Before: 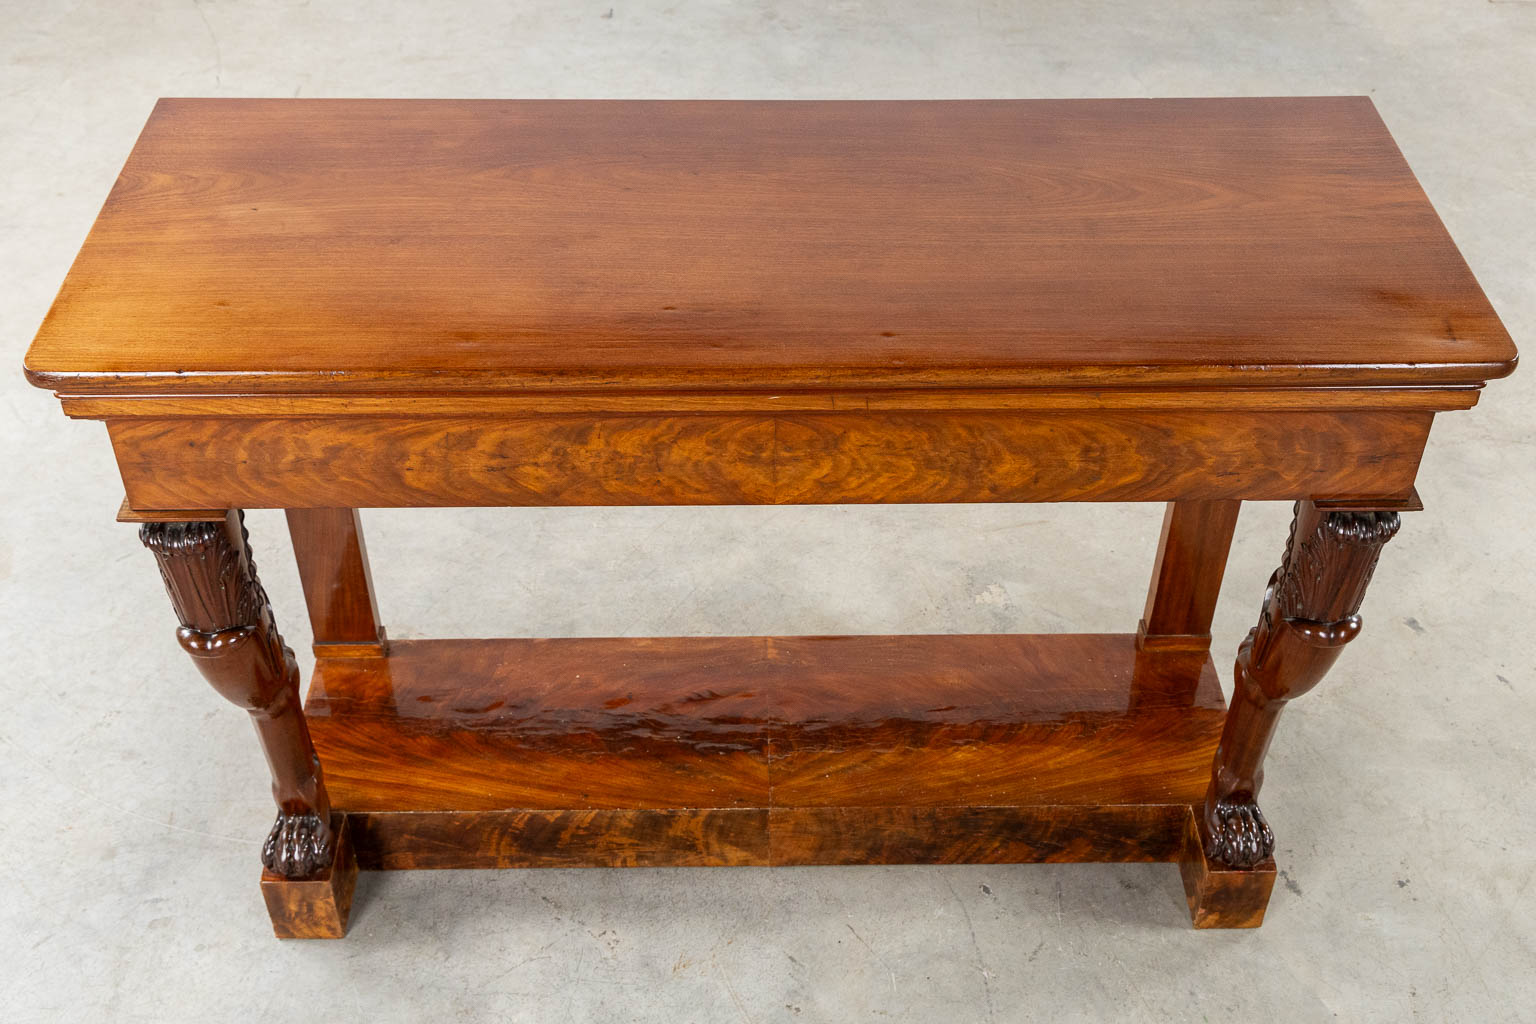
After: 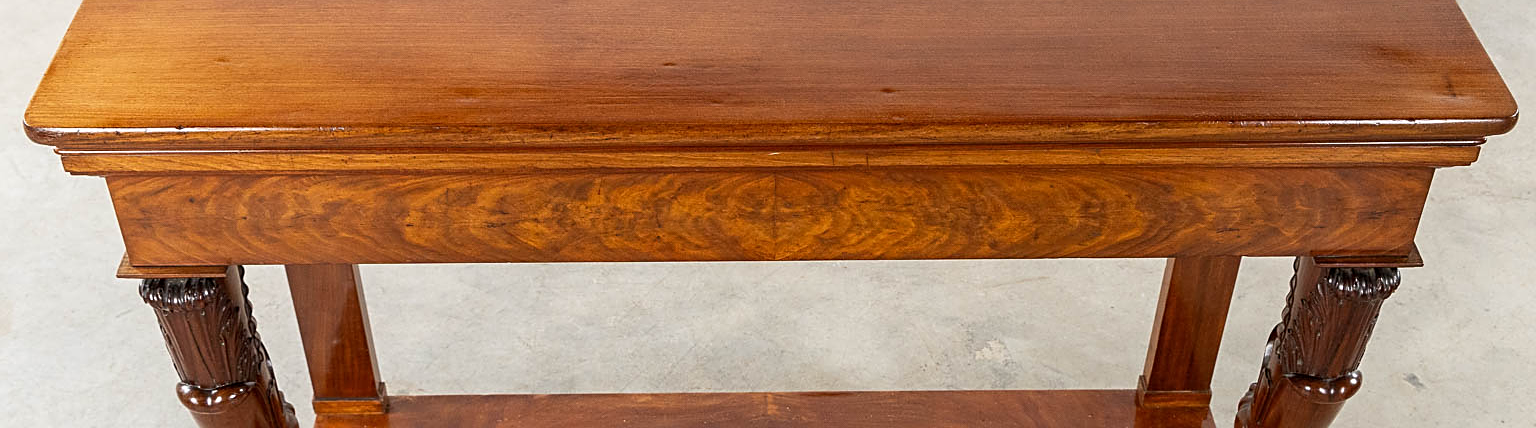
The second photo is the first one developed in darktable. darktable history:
sharpen: radius 1.967
crop and rotate: top 23.84%, bottom 34.294%
